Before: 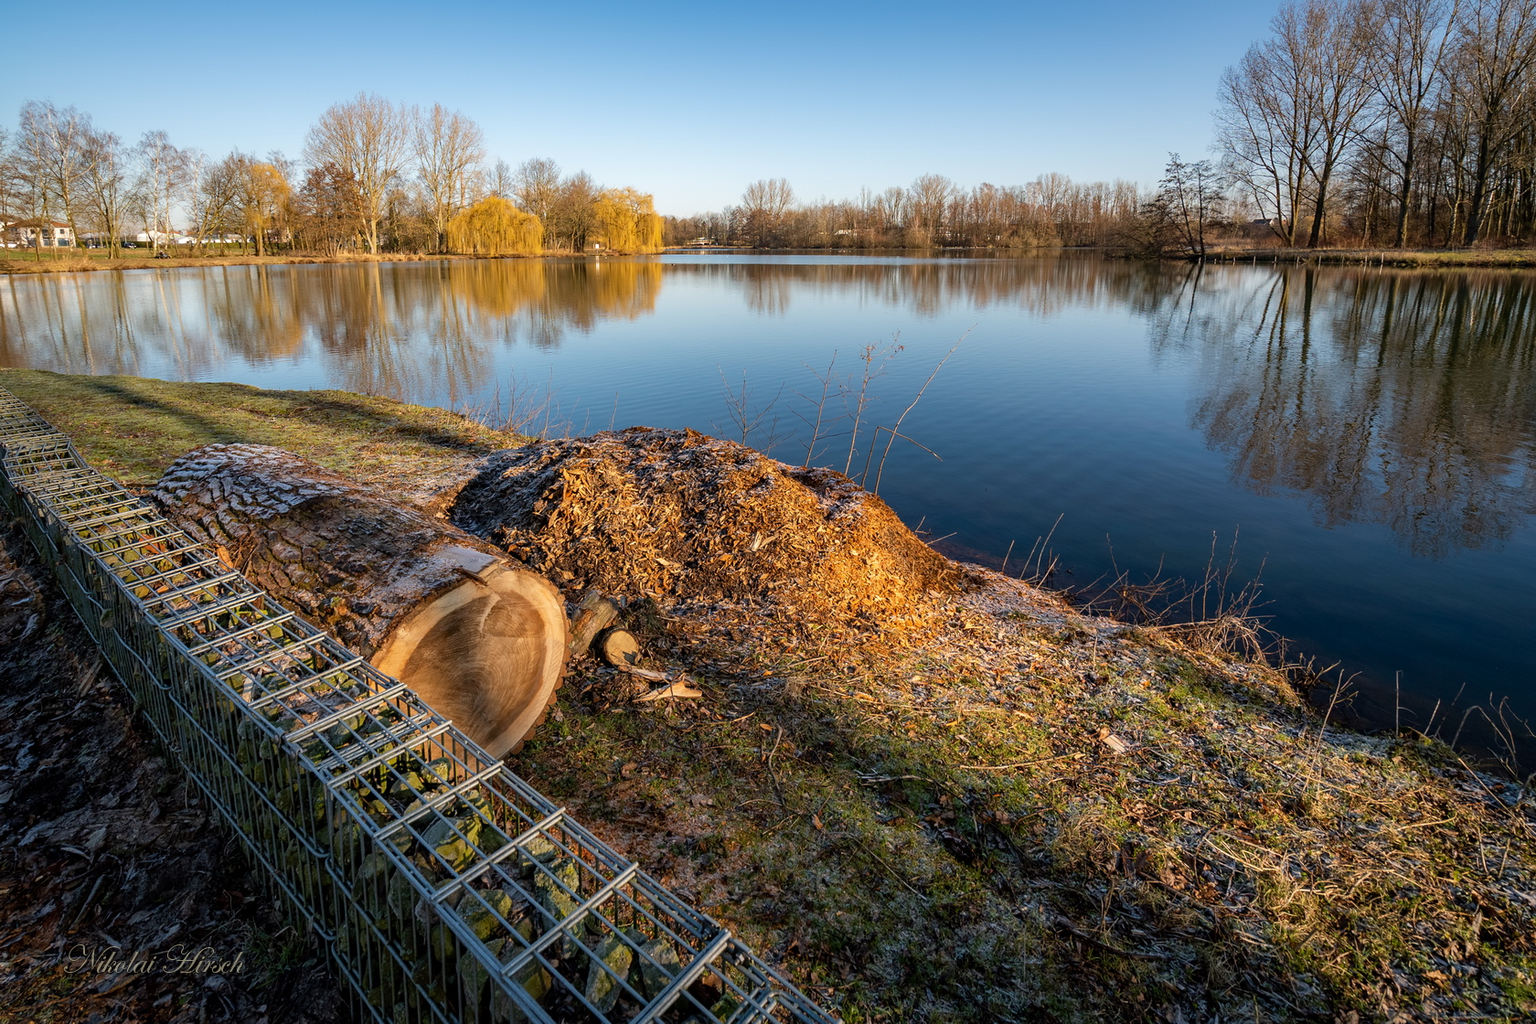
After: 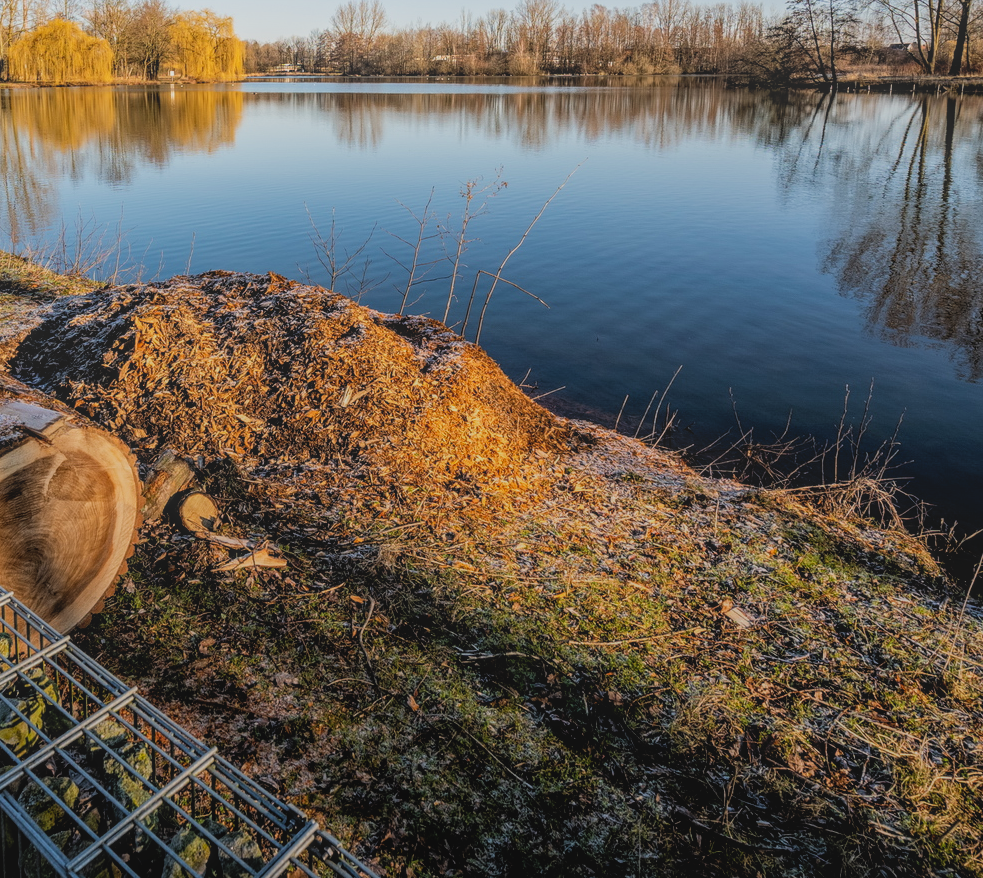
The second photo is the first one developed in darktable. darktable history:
local contrast: highlights 73%, shadows 19%, midtone range 0.196
filmic rgb: black relative exposure -5.12 EV, white relative exposure 3.99 EV, hardness 2.9, contrast 1.203, iterations of high-quality reconstruction 0
crop and rotate: left 28.666%, top 17.587%, right 12.785%, bottom 4.013%
